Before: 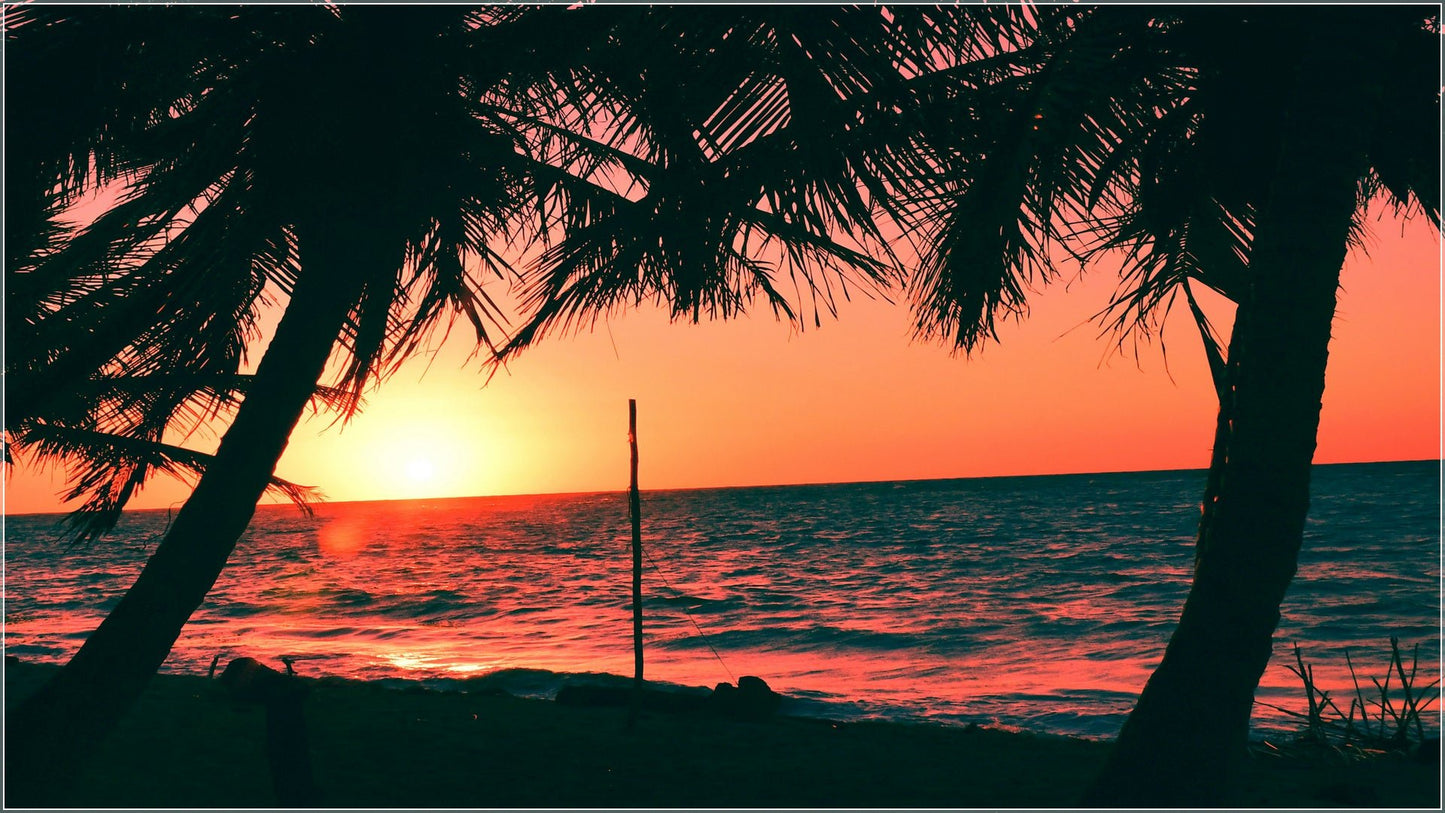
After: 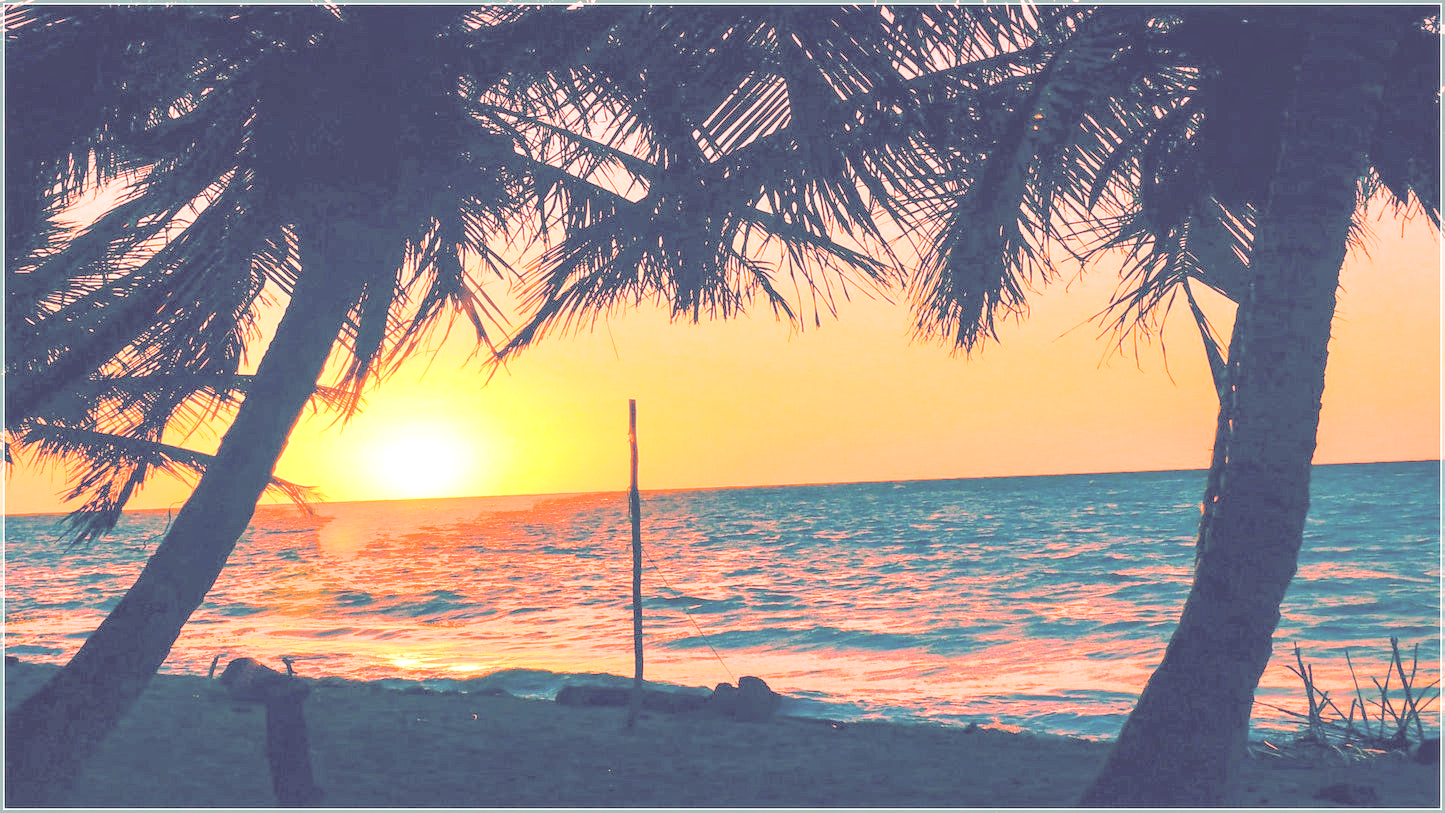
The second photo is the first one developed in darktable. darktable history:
exposure: black level correction 0, exposure 0.4 EV, compensate exposure bias true, compensate highlight preservation false
split-toning: shadows › hue 255.6°, shadows › saturation 0.66, highlights › hue 43.2°, highlights › saturation 0.68, balance -50.1
local contrast: on, module defaults
contrast brightness saturation: brightness 1
color balance rgb: perceptual saturation grading › global saturation 30%, global vibrance 20%
